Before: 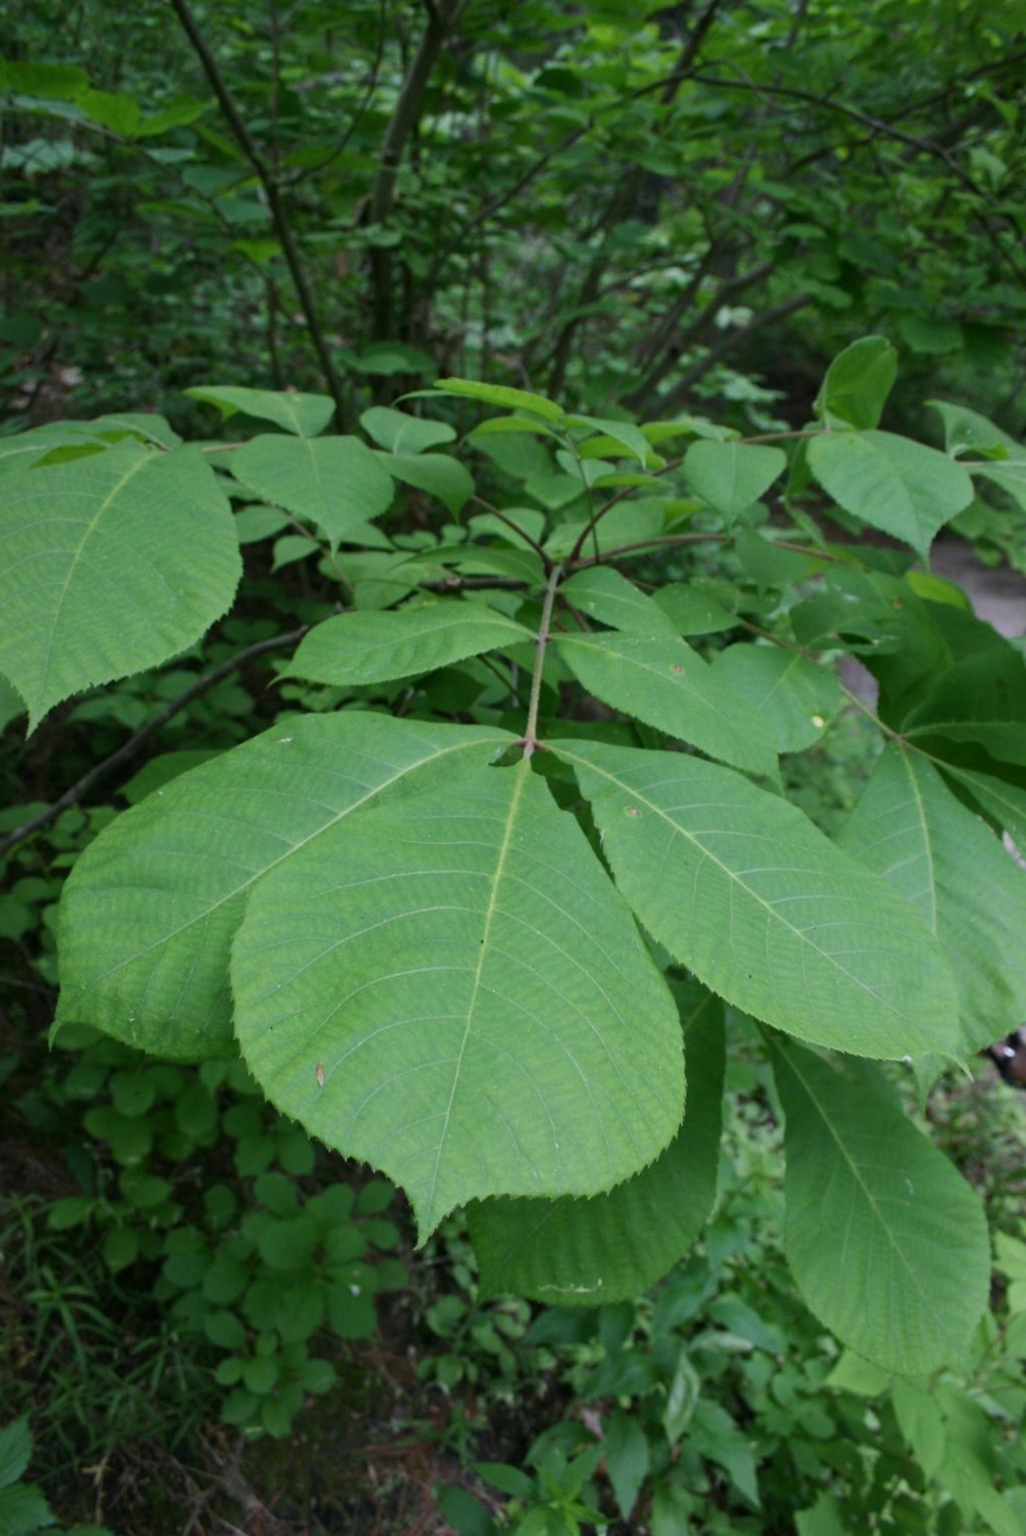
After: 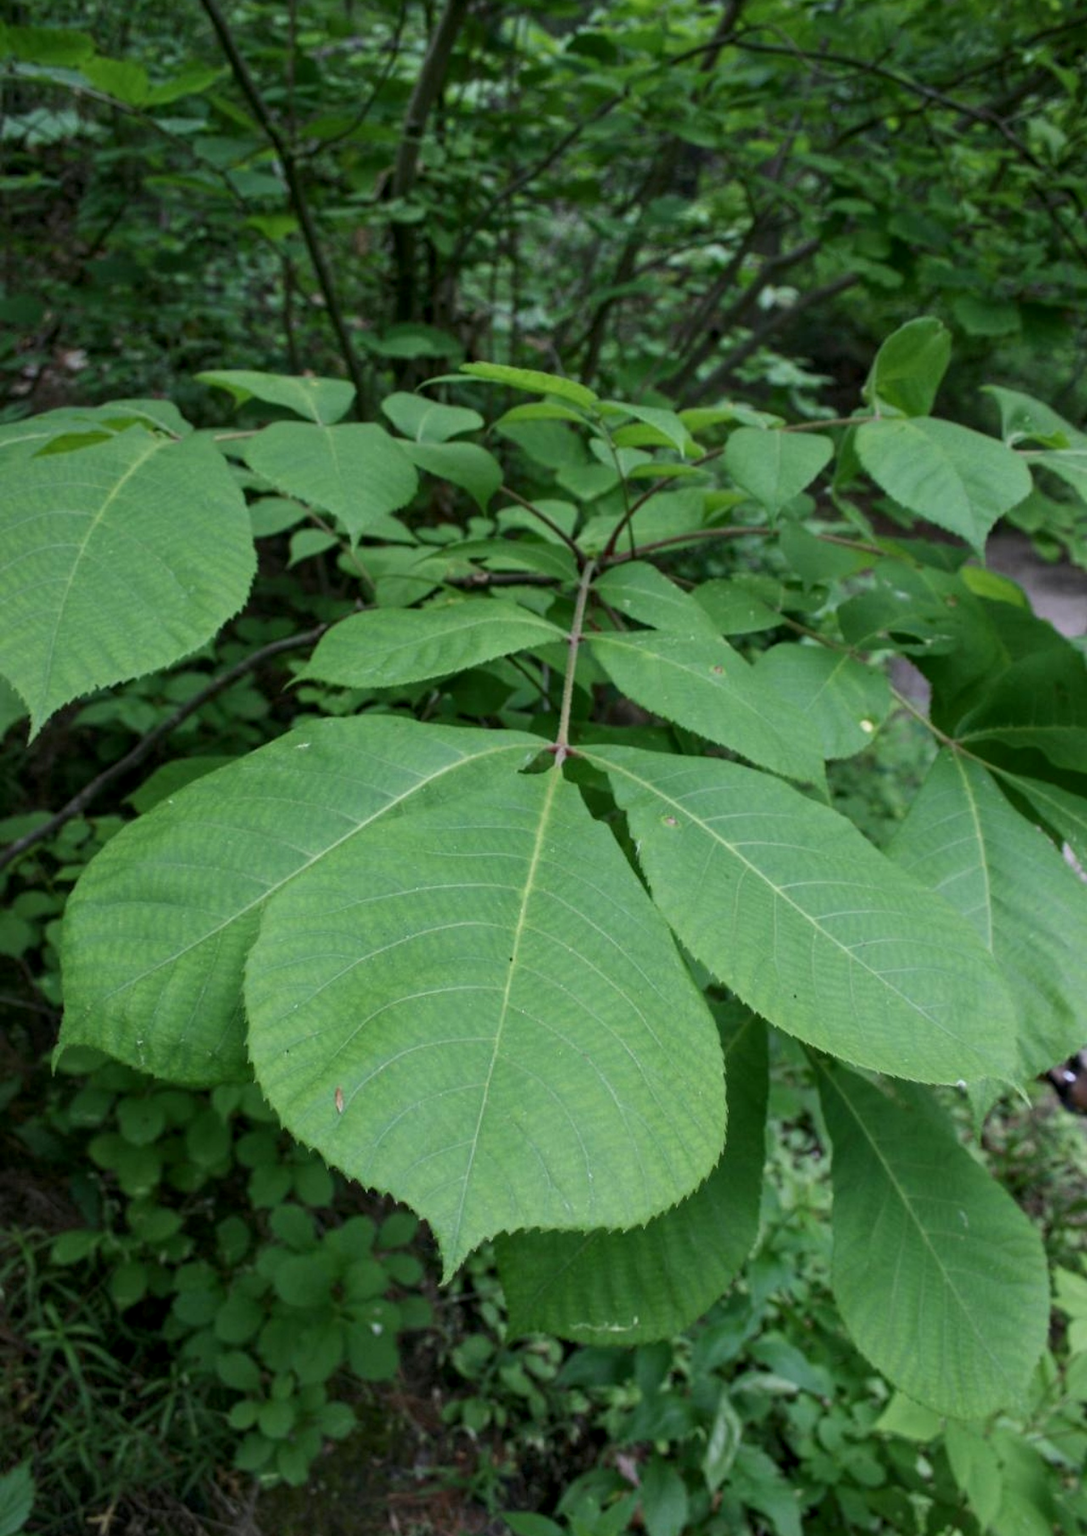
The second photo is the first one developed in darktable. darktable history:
crop and rotate: top 2.447%, bottom 3.224%
local contrast: on, module defaults
